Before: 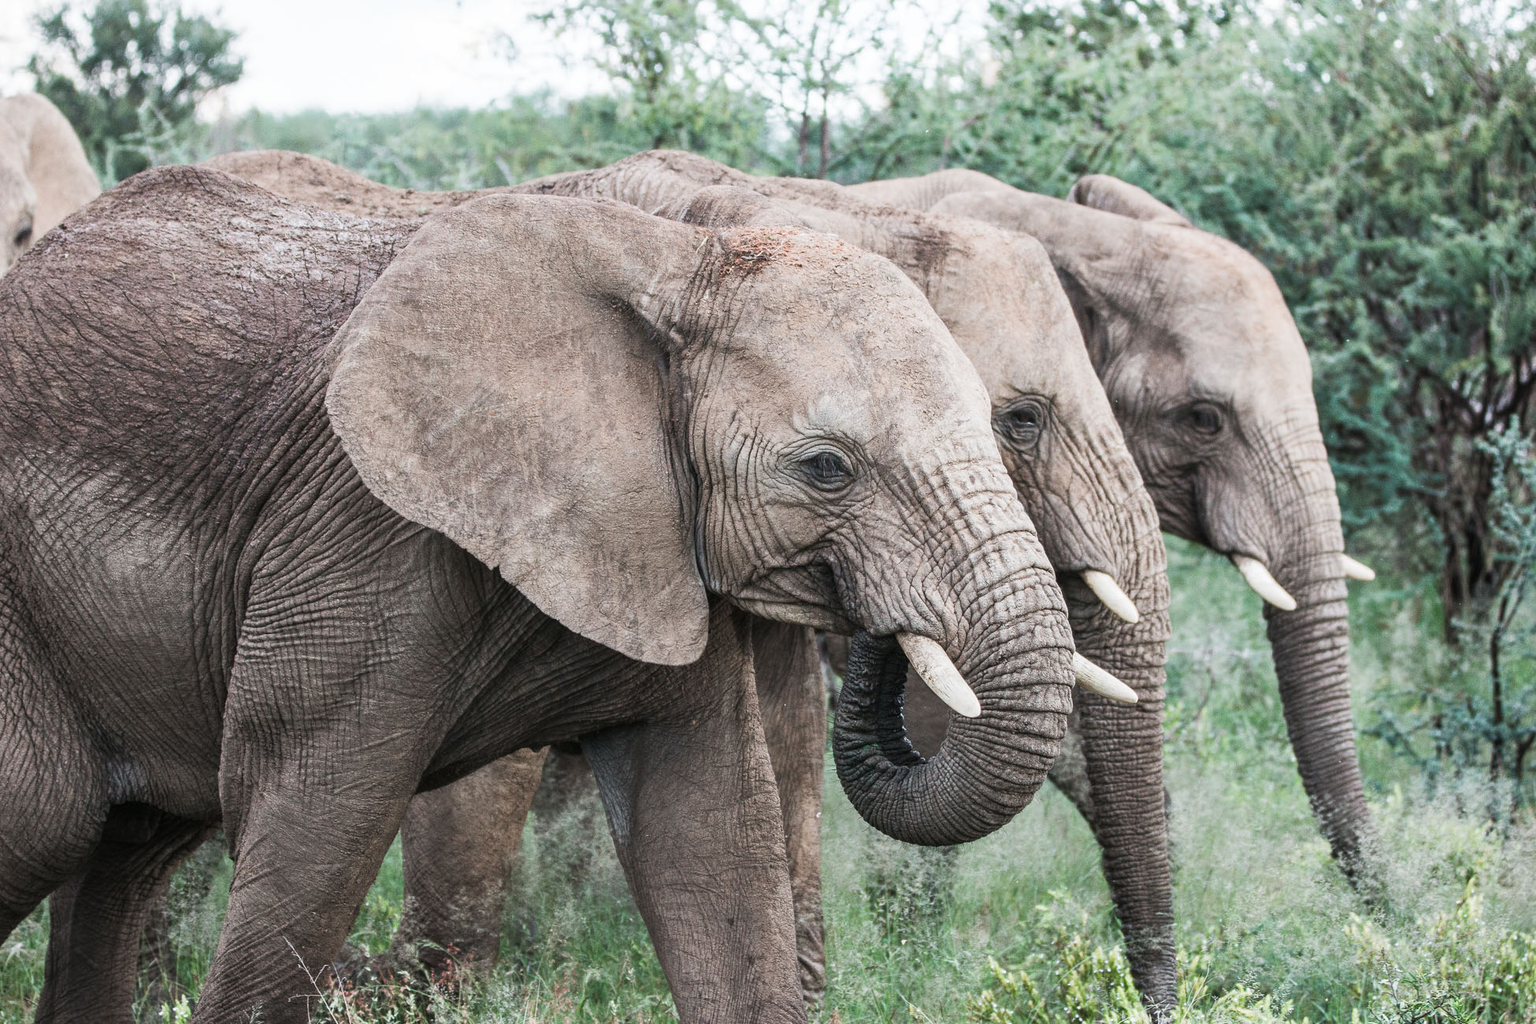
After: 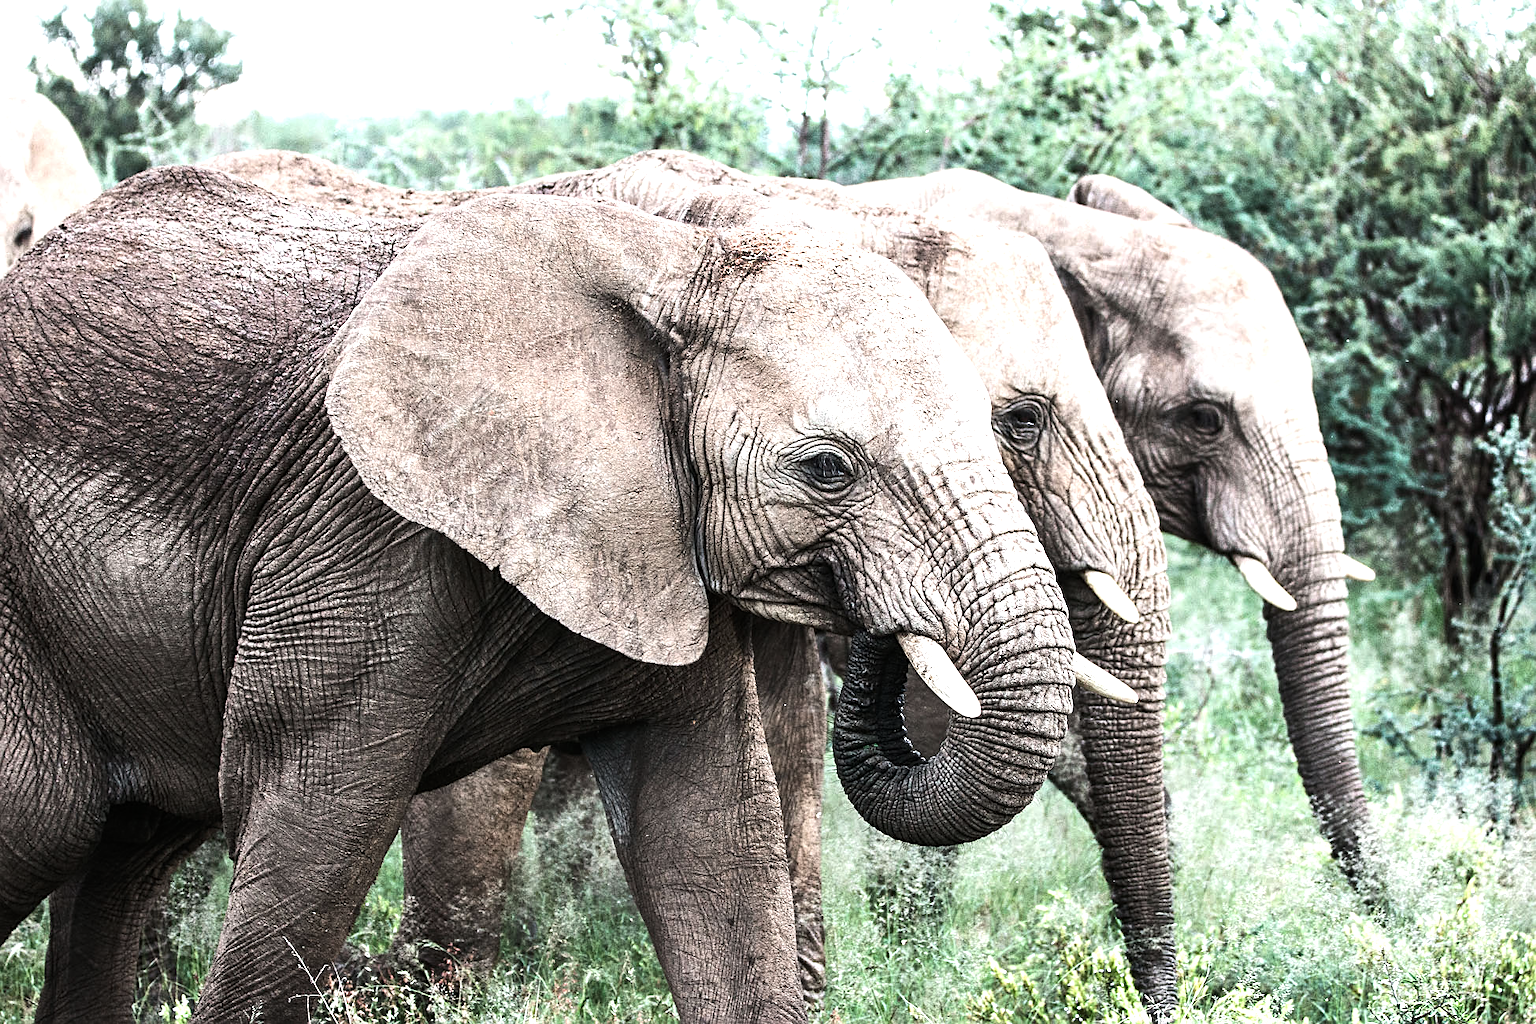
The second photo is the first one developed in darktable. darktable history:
sharpen: on, module defaults
tone equalizer: -8 EV -1.08 EV, -7 EV -1.01 EV, -6 EV -0.867 EV, -5 EV -0.578 EV, -3 EV 0.578 EV, -2 EV 0.867 EV, -1 EV 1.01 EV, +0 EV 1.08 EV, edges refinement/feathering 500, mask exposure compensation -1.57 EV, preserve details no
